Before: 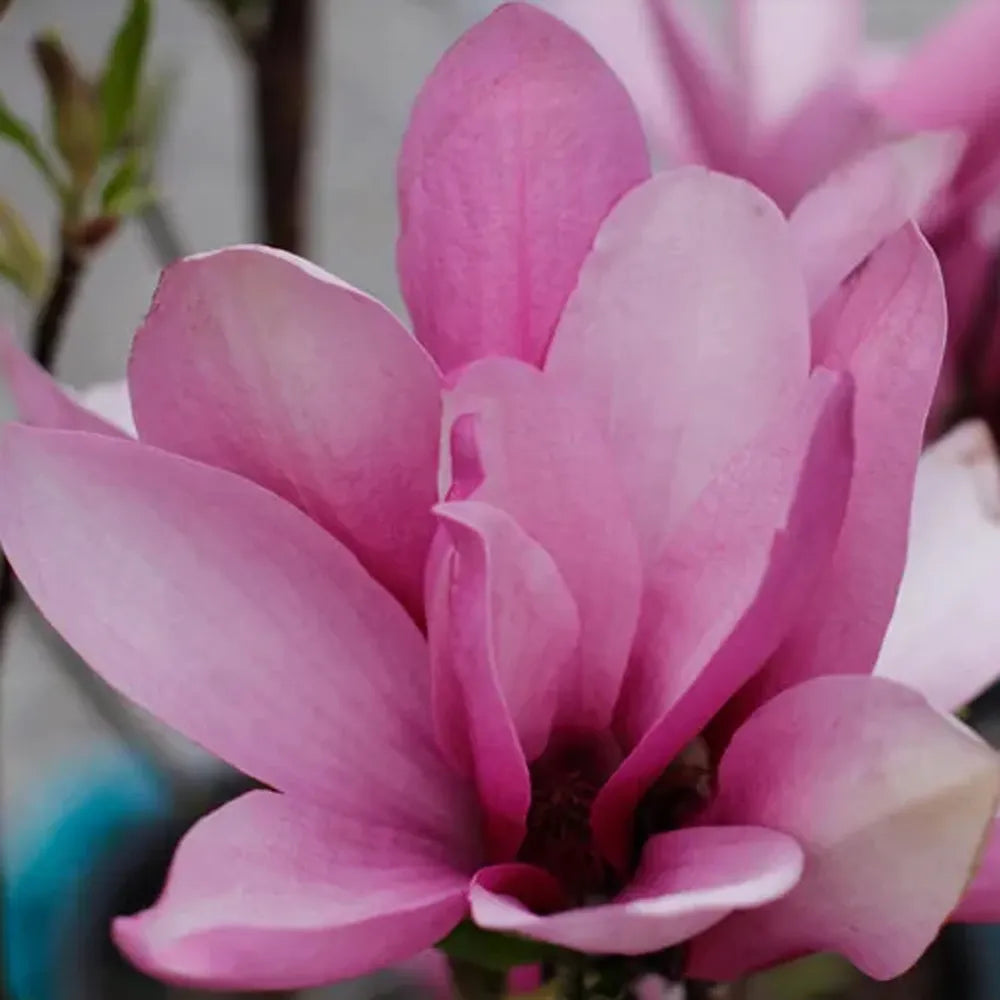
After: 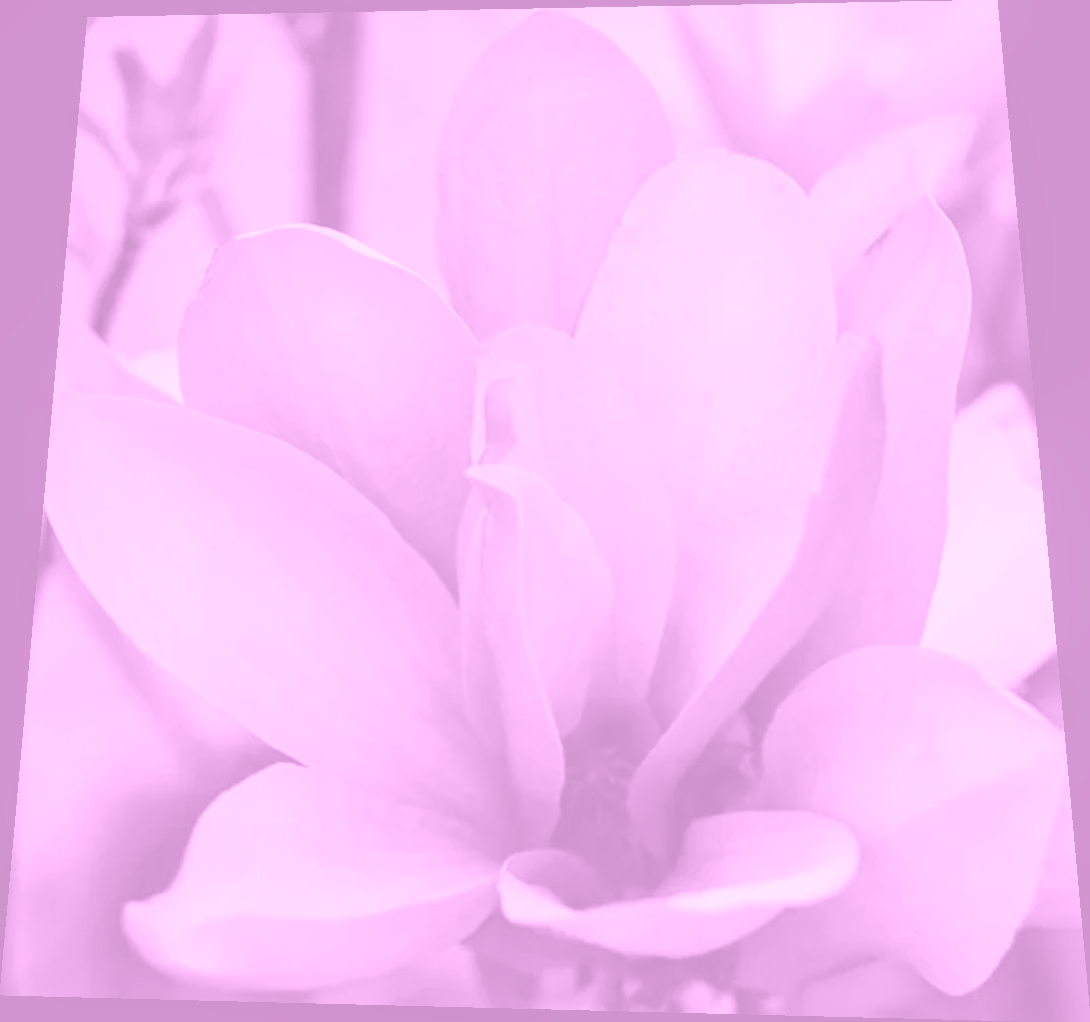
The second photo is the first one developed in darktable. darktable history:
local contrast: on, module defaults
rotate and perspective: rotation 0.128°, lens shift (vertical) -0.181, lens shift (horizontal) -0.044, shear 0.001, automatic cropping off
exposure: black level correction 0, exposure 0.7 EV, compensate highlight preservation false
colorize: hue 331.2°, saturation 75%, source mix 30.28%, lightness 70.52%, version 1
